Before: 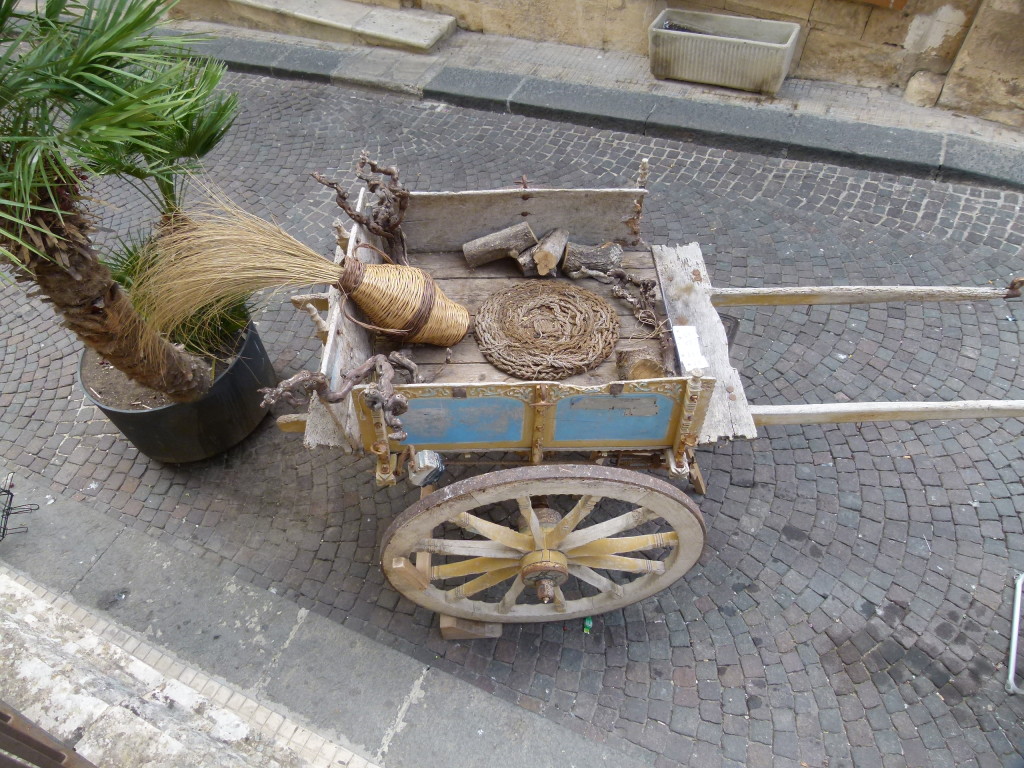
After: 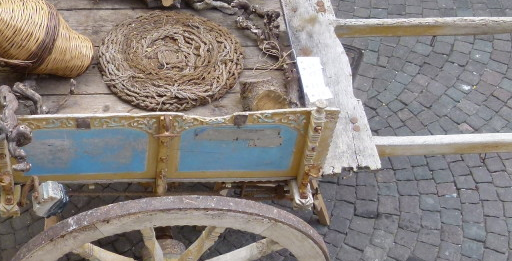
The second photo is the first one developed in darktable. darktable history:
crop: left 36.76%, top 35.124%, right 13.157%, bottom 30.793%
